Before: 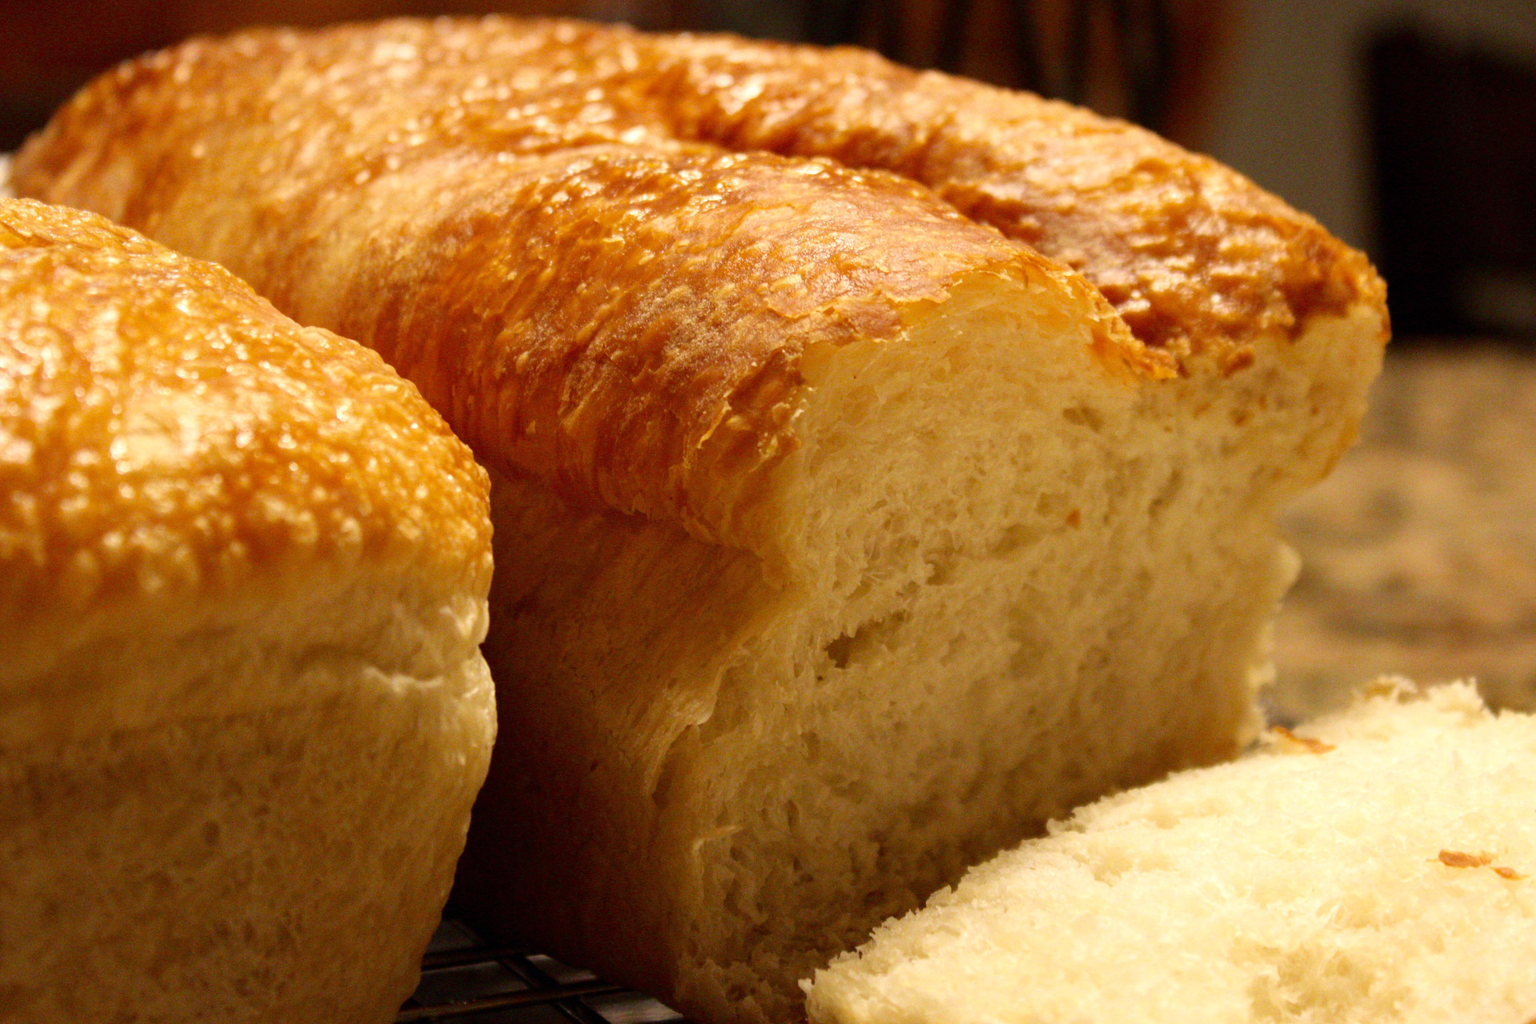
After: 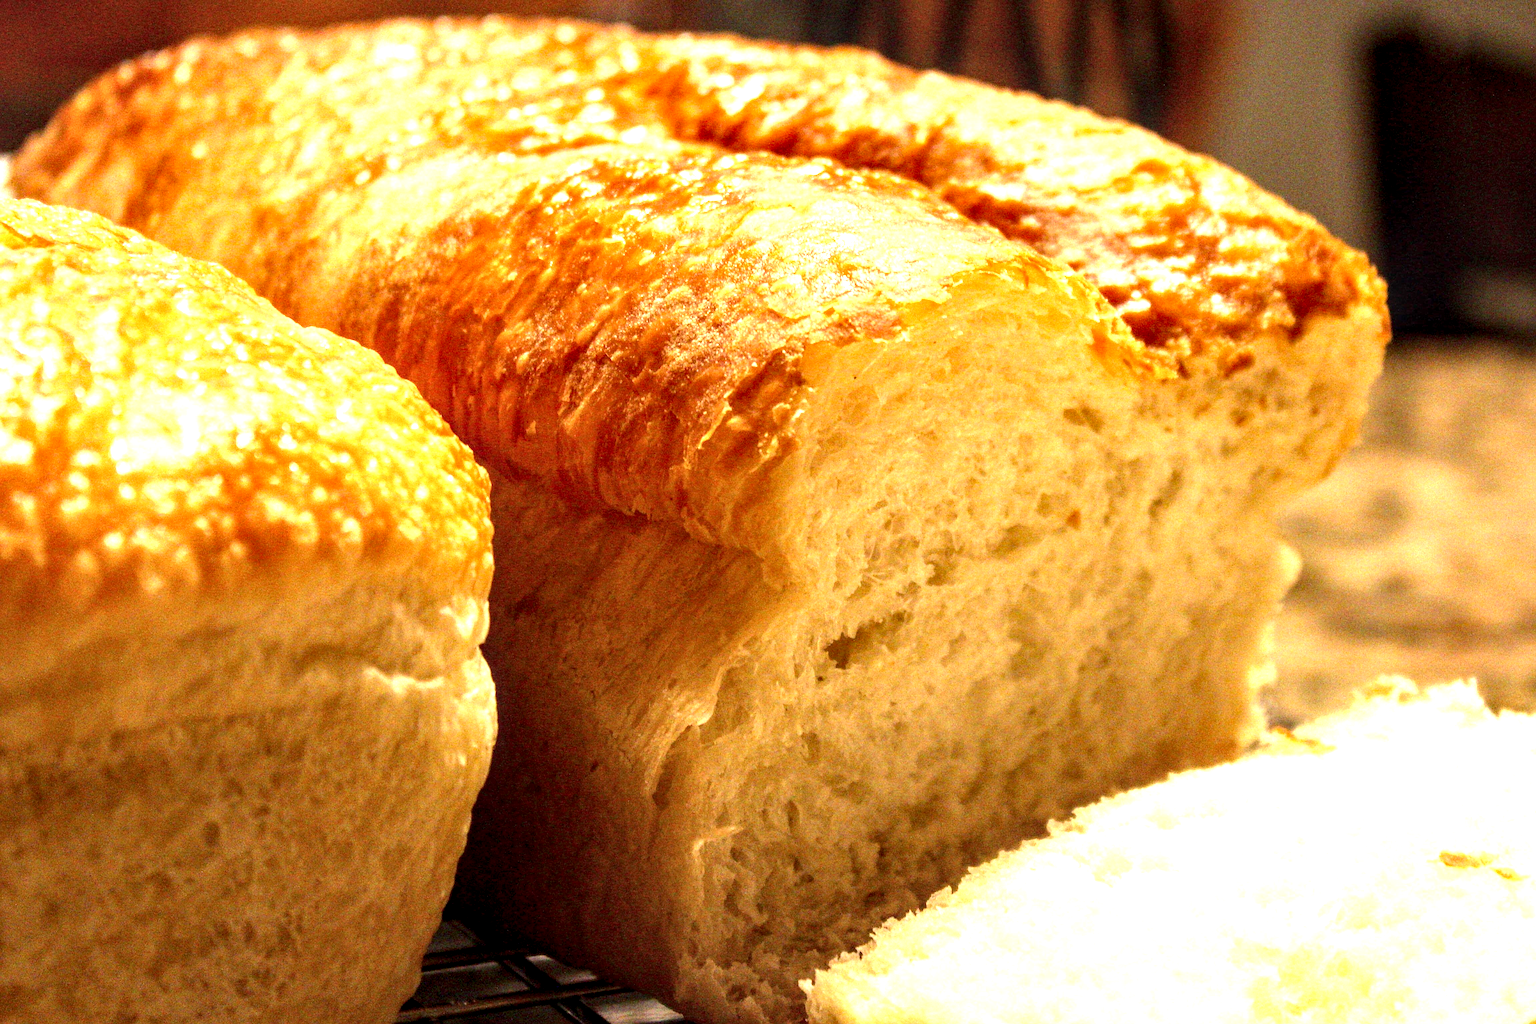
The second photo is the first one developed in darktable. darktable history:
local contrast: detail 150%
exposure: black level correction 0, exposure 1.199 EV, compensate highlight preservation false
sharpen: on, module defaults
